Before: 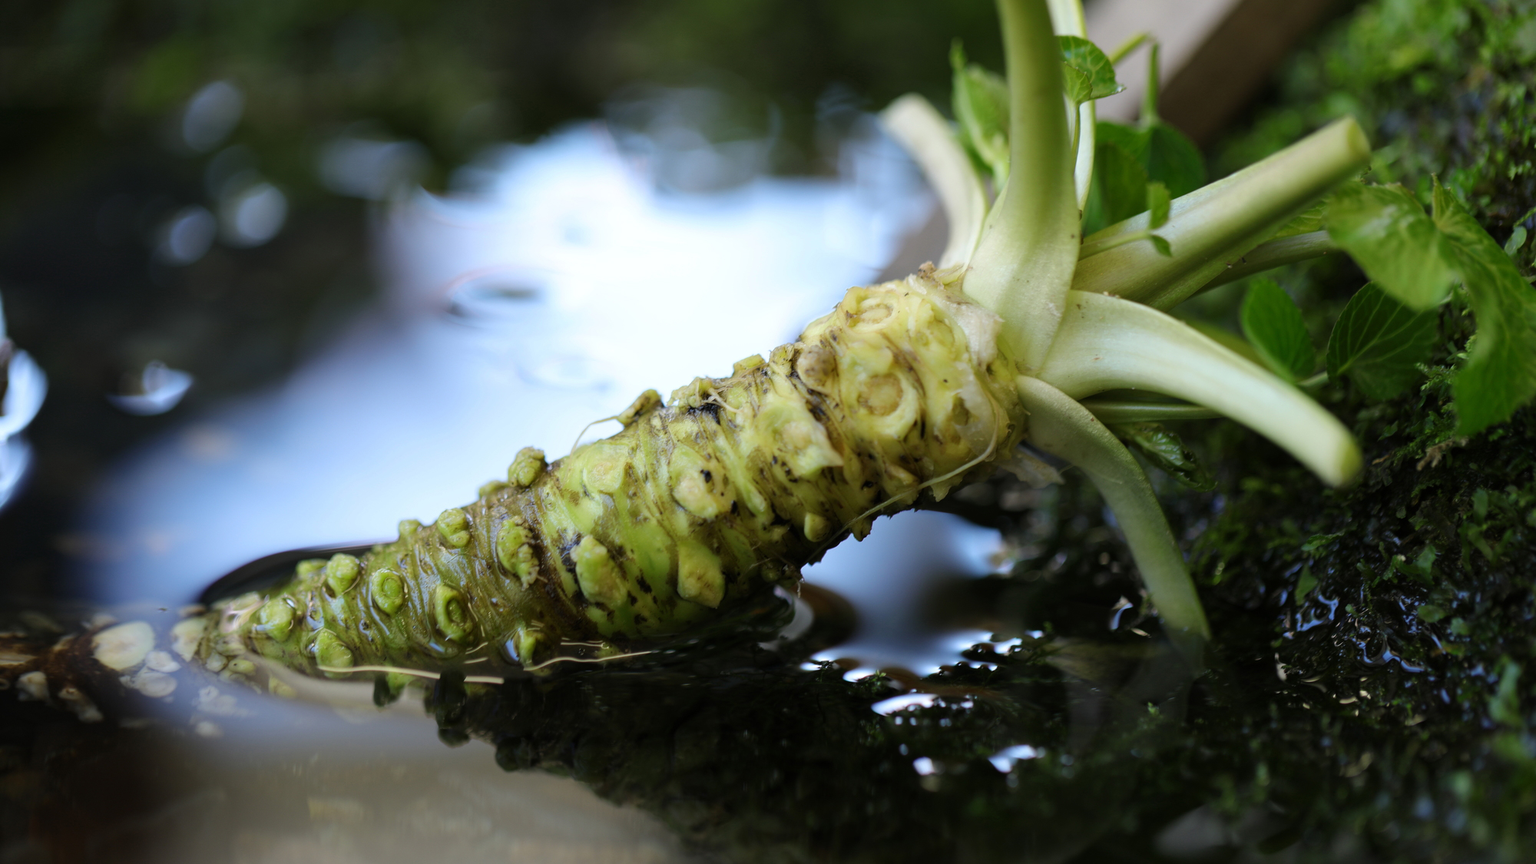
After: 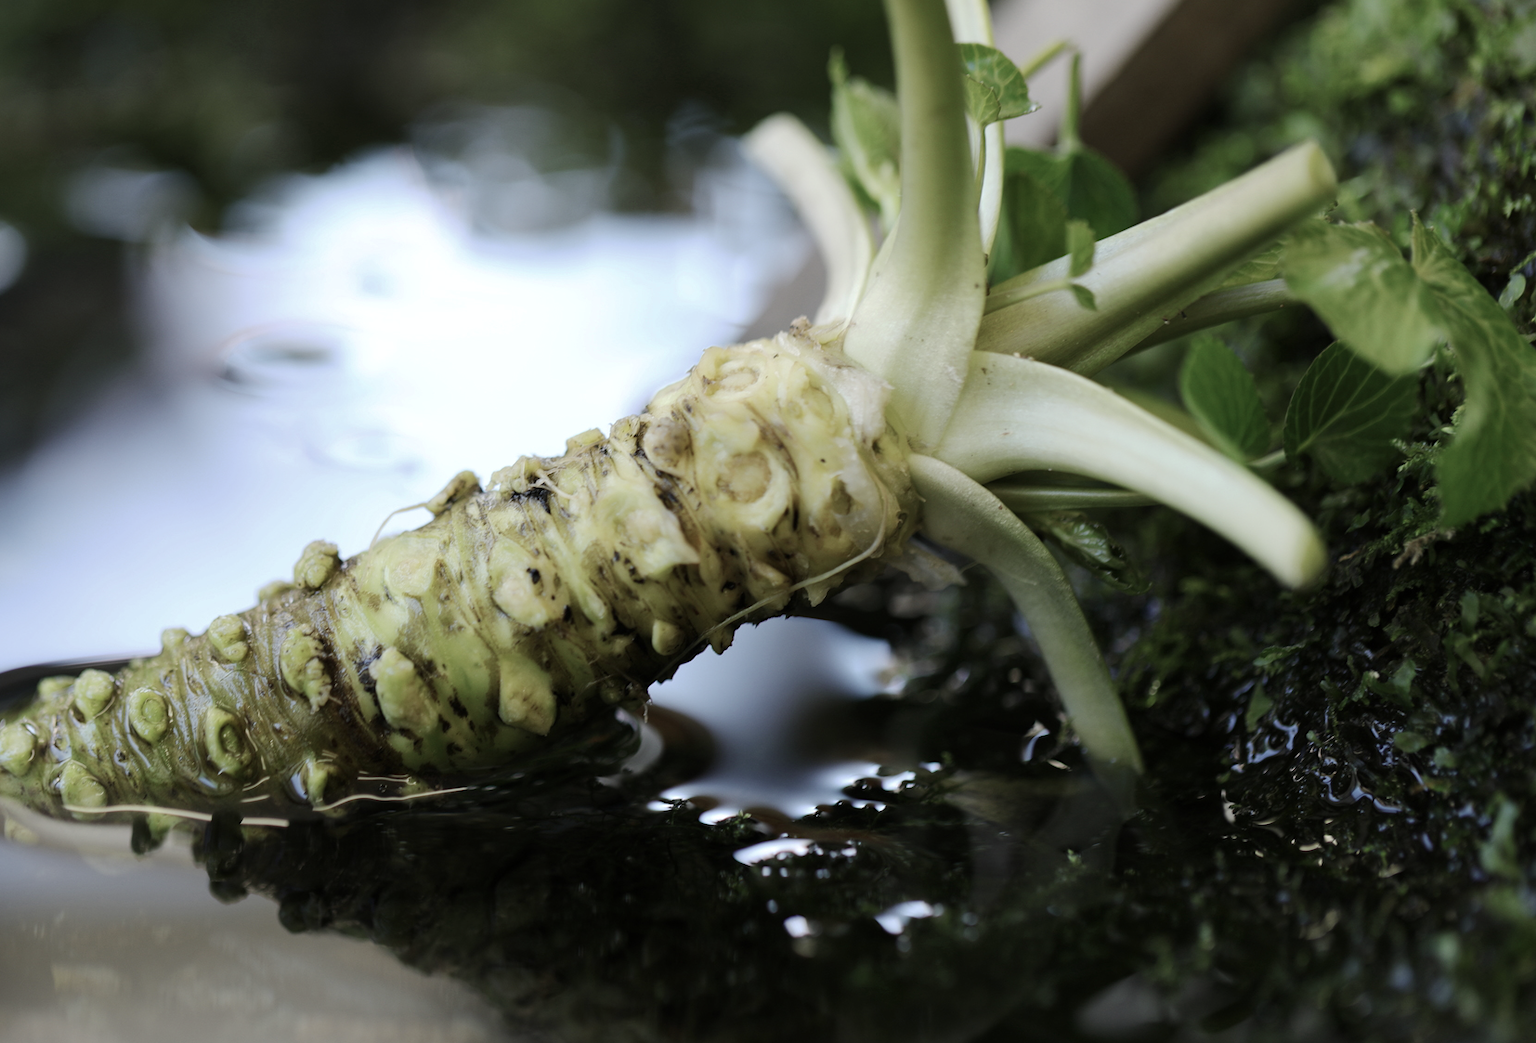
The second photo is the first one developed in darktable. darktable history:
exposure: exposure 0.029 EV, compensate highlight preservation false
contrast brightness saturation: contrast 0.104, saturation -0.378
base curve: curves: ch0 [(0, 0) (0.235, 0.266) (0.503, 0.496) (0.786, 0.72) (1, 1)], preserve colors none
crop: left 17.28%, bottom 0.021%
